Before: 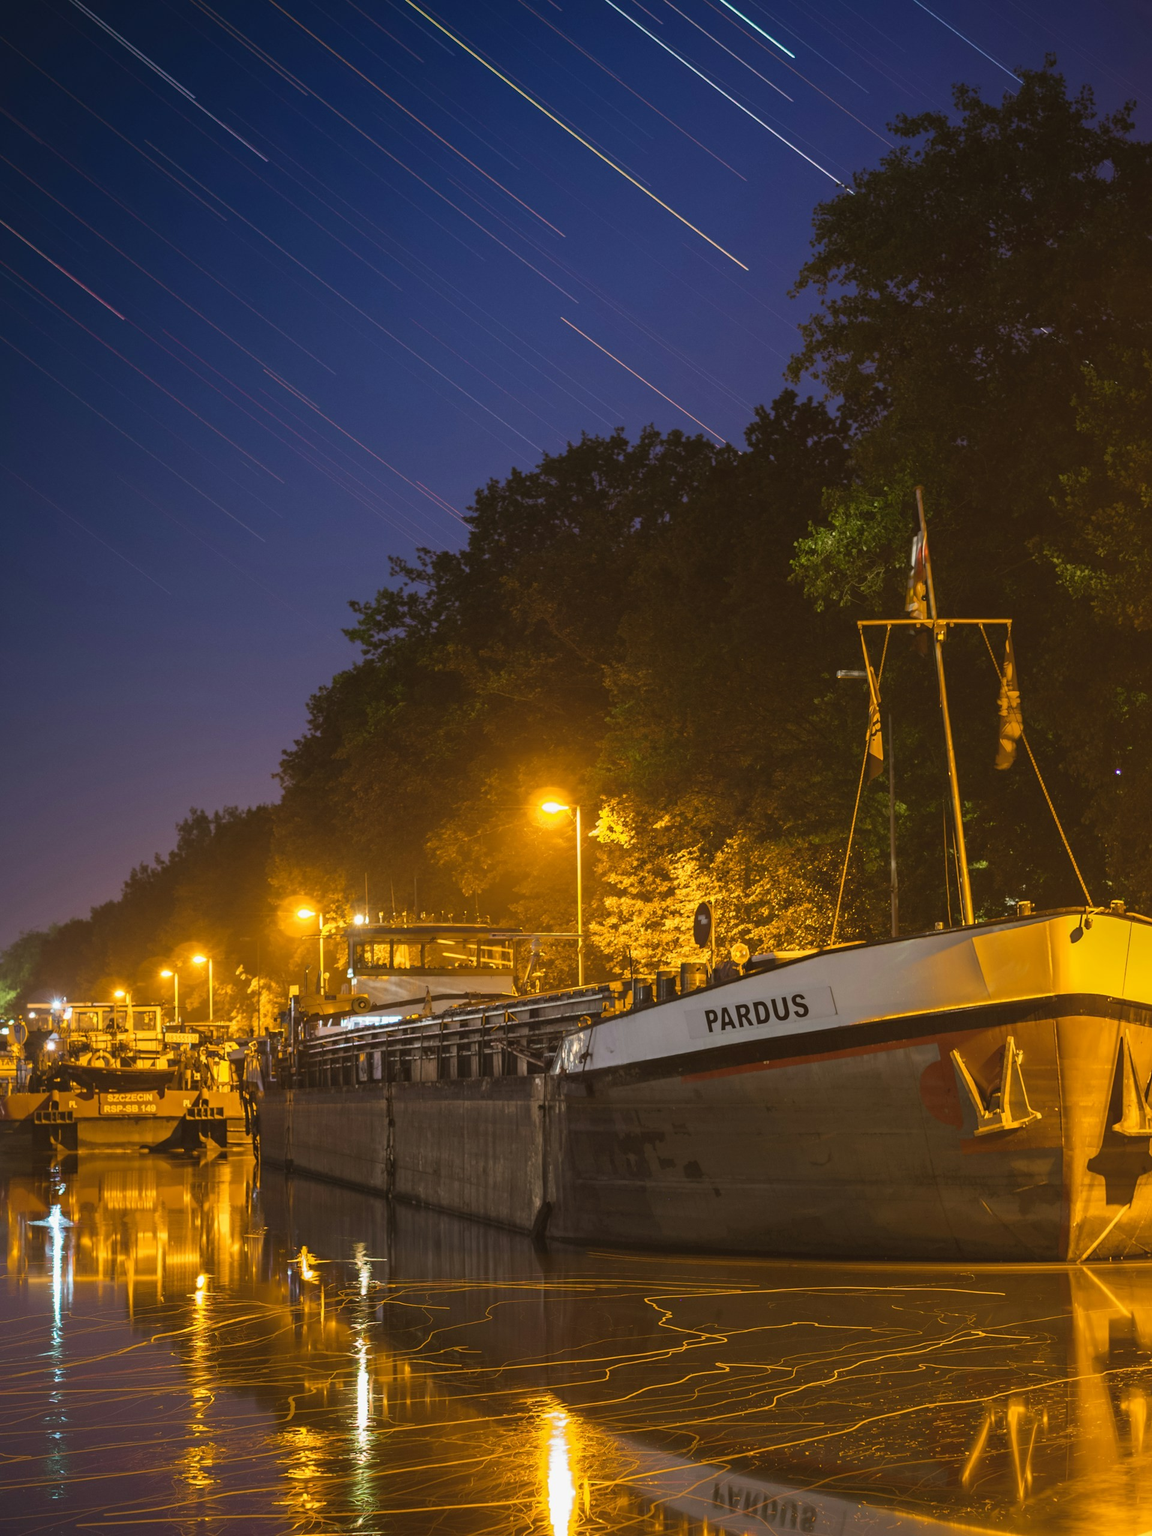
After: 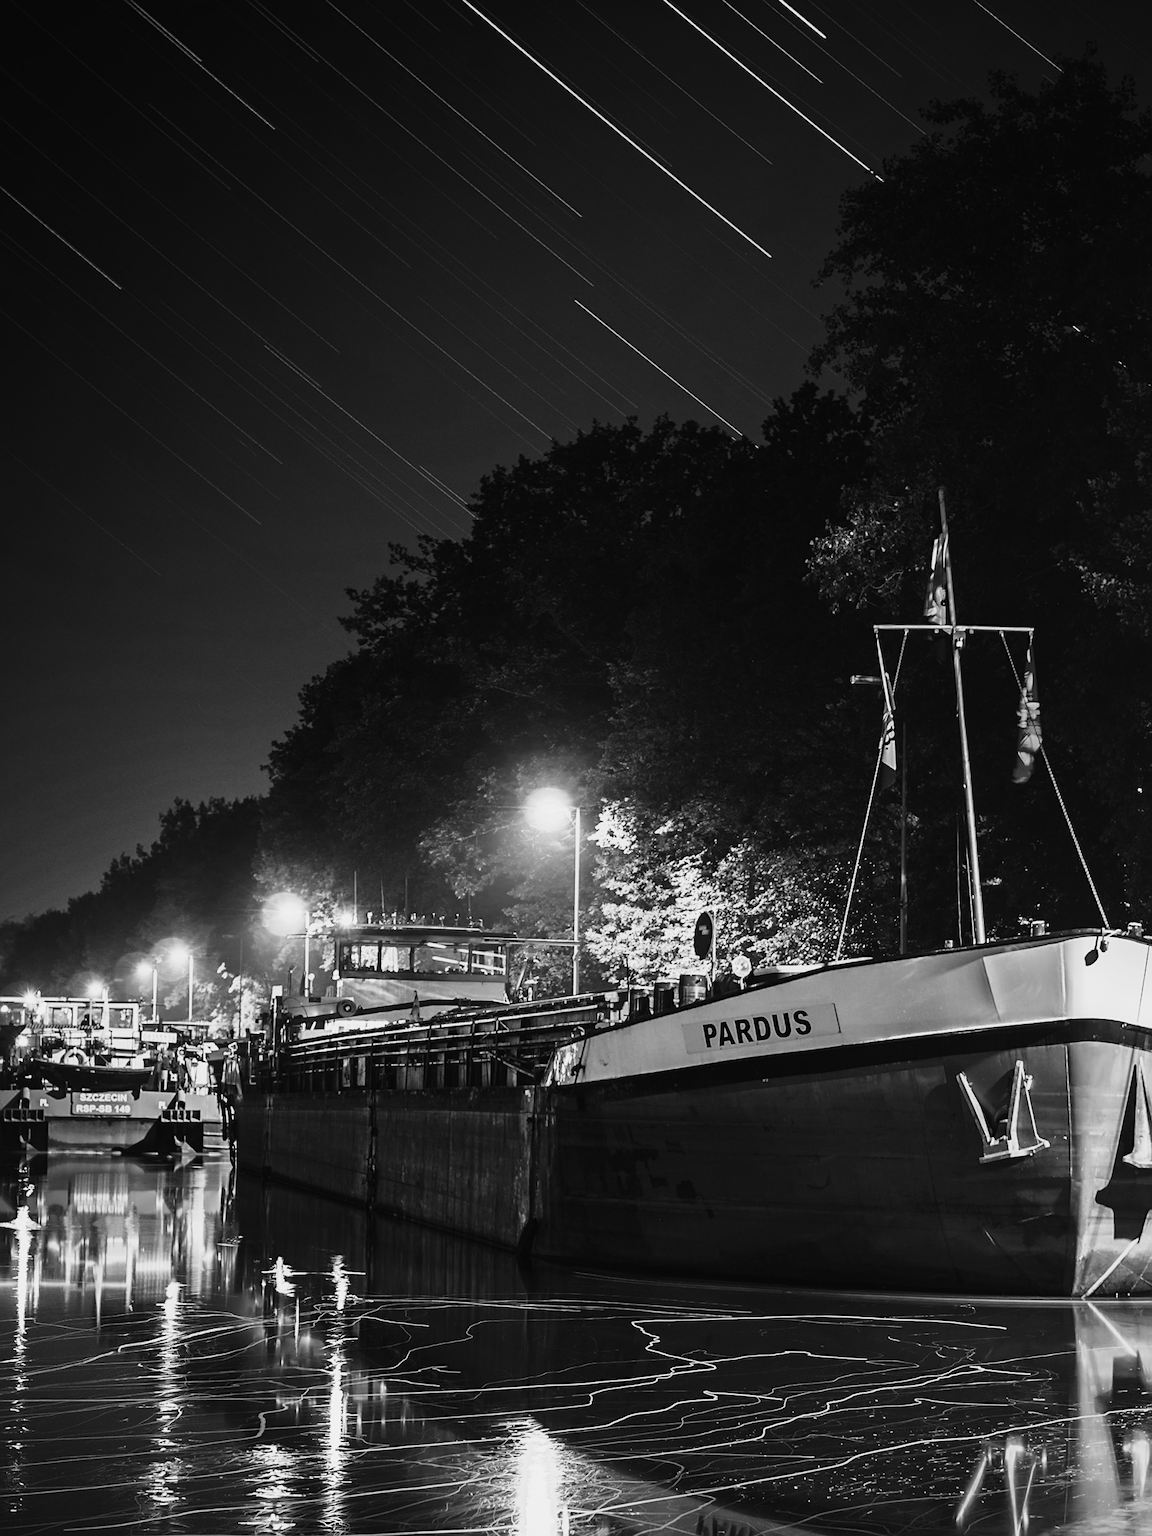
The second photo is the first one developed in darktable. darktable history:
sharpen: on, module defaults
tone curve: curves: ch0 [(0, 0) (0.003, 0.003) (0.011, 0.006) (0.025, 0.01) (0.044, 0.016) (0.069, 0.02) (0.1, 0.025) (0.136, 0.034) (0.177, 0.051) (0.224, 0.08) (0.277, 0.131) (0.335, 0.209) (0.399, 0.328) (0.468, 0.47) (0.543, 0.629) (0.623, 0.788) (0.709, 0.903) (0.801, 0.965) (0.898, 0.989) (1, 1)], preserve colors none
crop and rotate: angle -1.69°
monochrome: a -71.75, b 75.82
